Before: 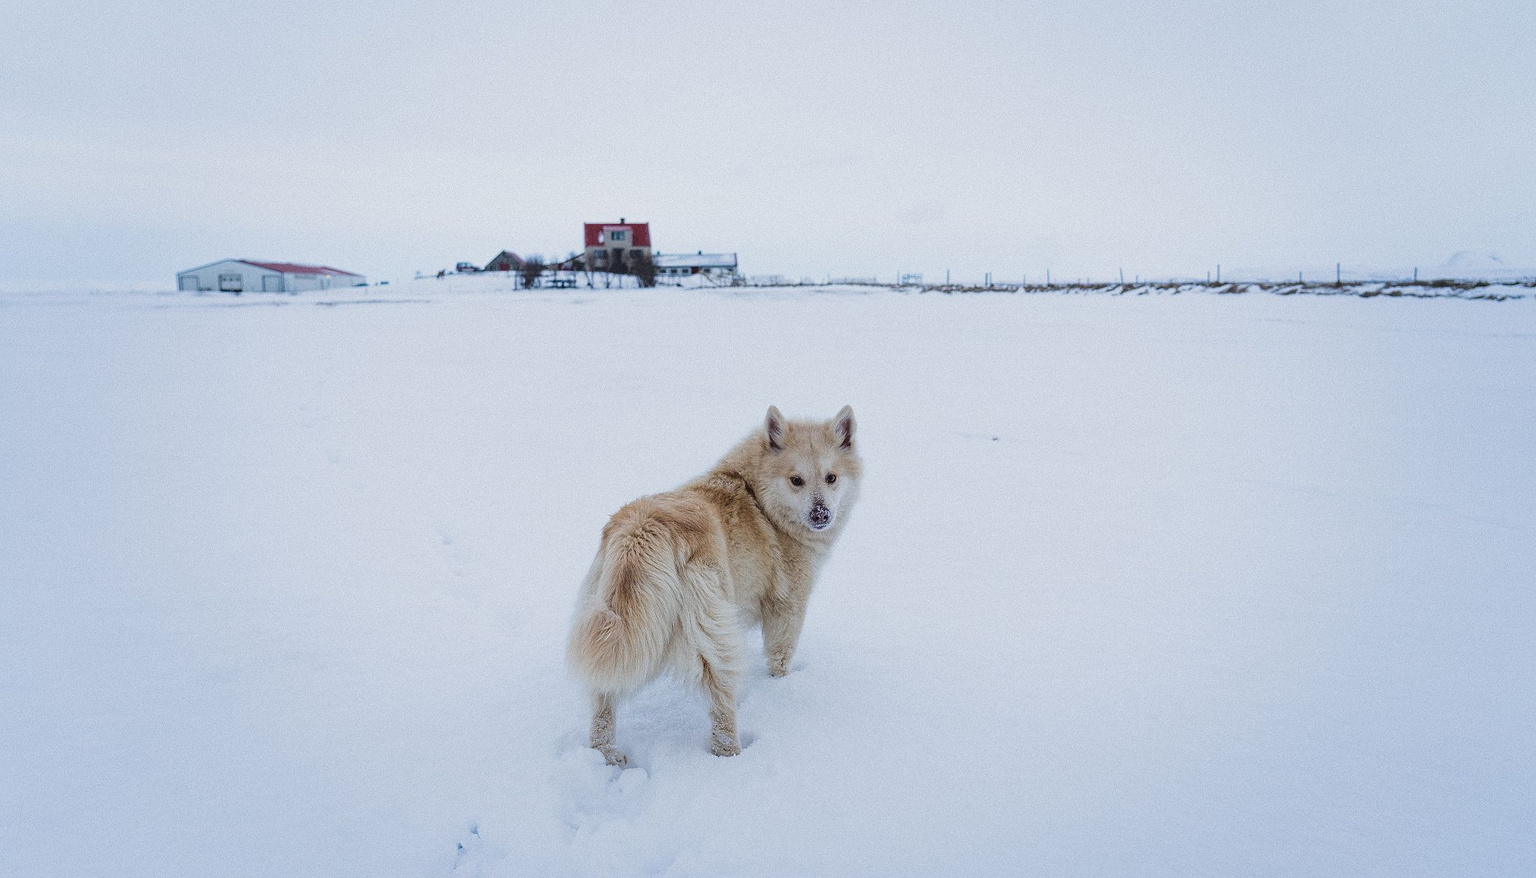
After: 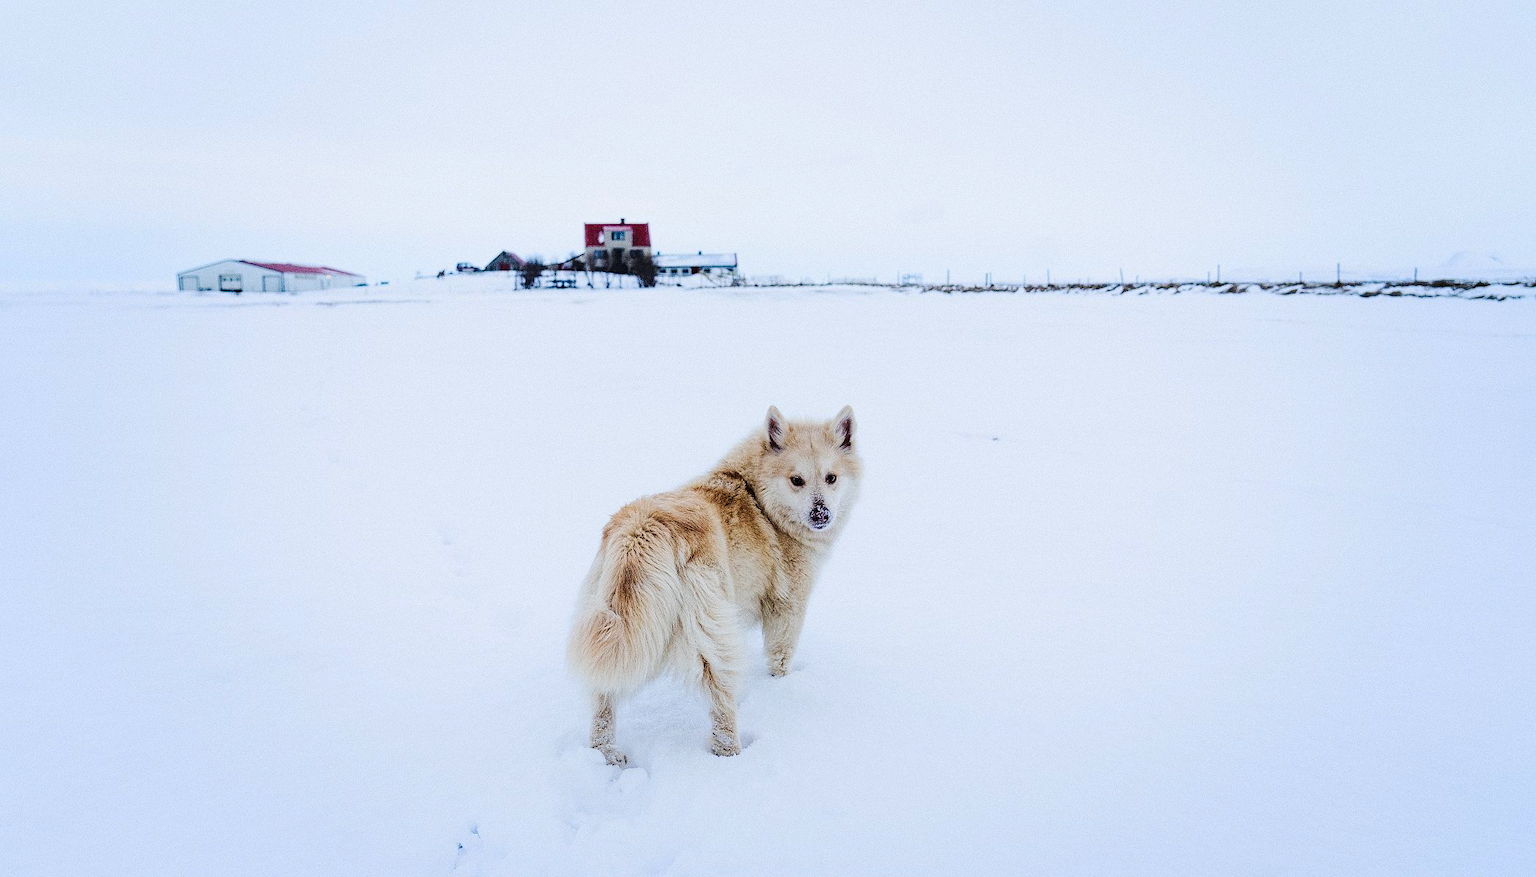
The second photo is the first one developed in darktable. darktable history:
tone curve: curves: ch0 [(0, 0) (0.003, 0.007) (0.011, 0.008) (0.025, 0.007) (0.044, 0.009) (0.069, 0.012) (0.1, 0.02) (0.136, 0.035) (0.177, 0.06) (0.224, 0.104) (0.277, 0.16) (0.335, 0.228) (0.399, 0.308) (0.468, 0.418) (0.543, 0.525) (0.623, 0.635) (0.709, 0.723) (0.801, 0.802) (0.898, 0.889) (1, 1)], preserve colors none
contrast brightness saturation: contrast 0.197, brightness 0.146, saturation 0.14
